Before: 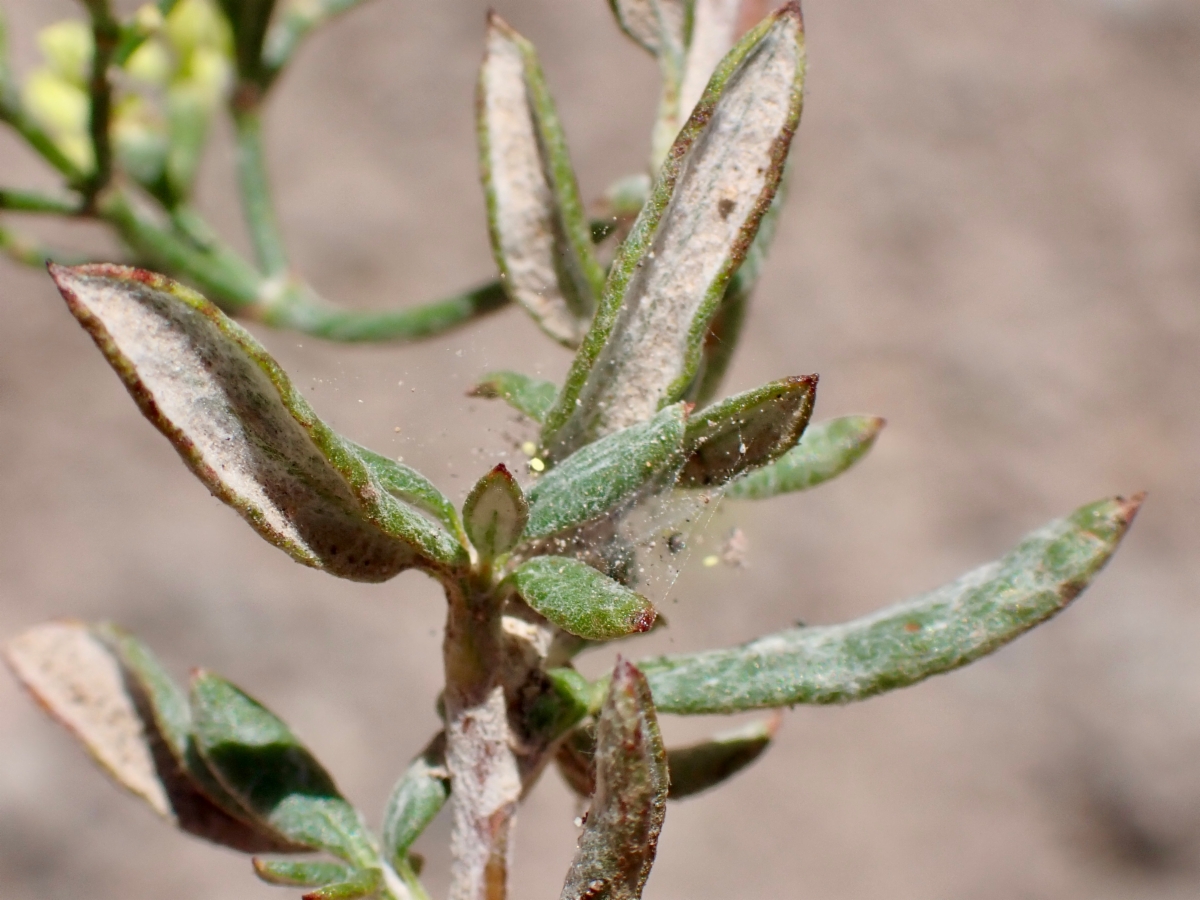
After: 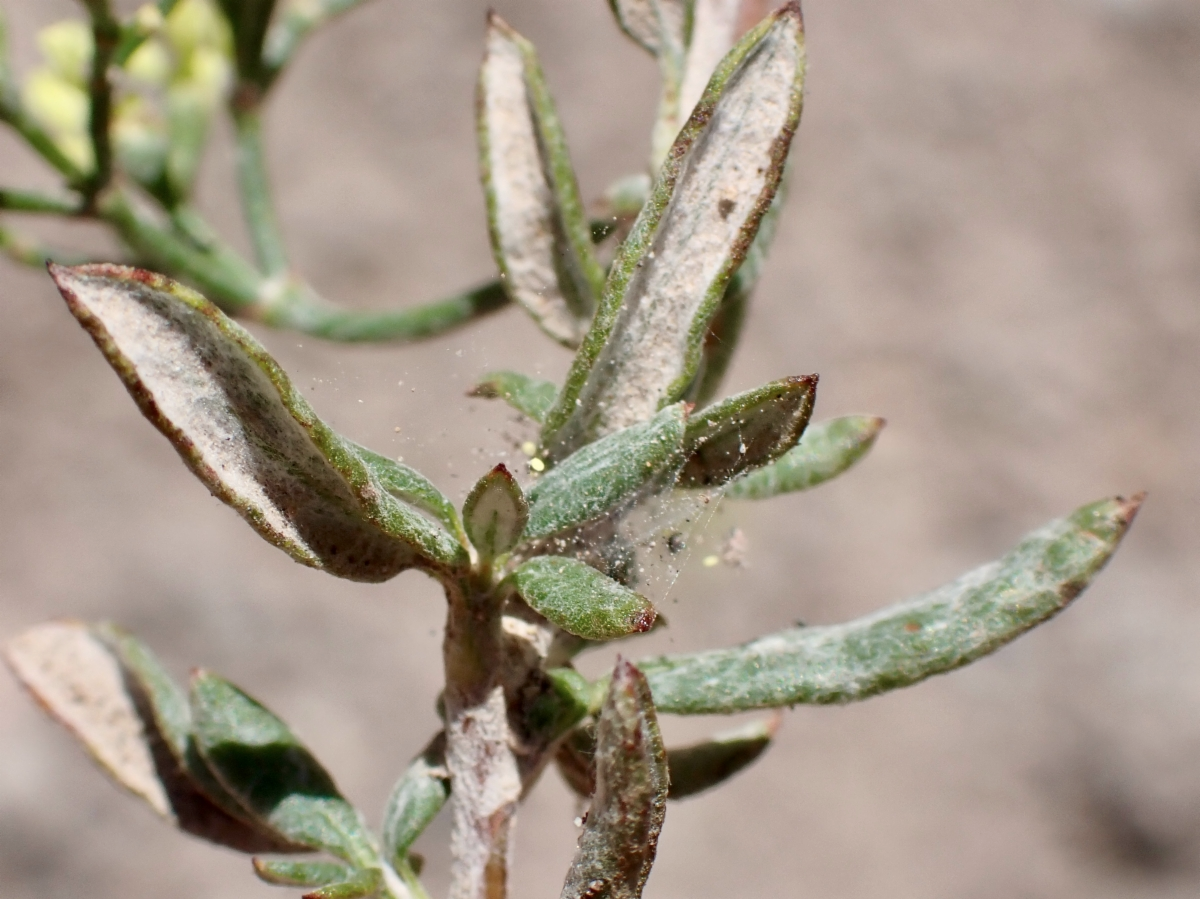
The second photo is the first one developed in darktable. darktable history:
contrast brightness saturation: contrast 0.107, saturation -0.16
crop: bottom 0.061%
